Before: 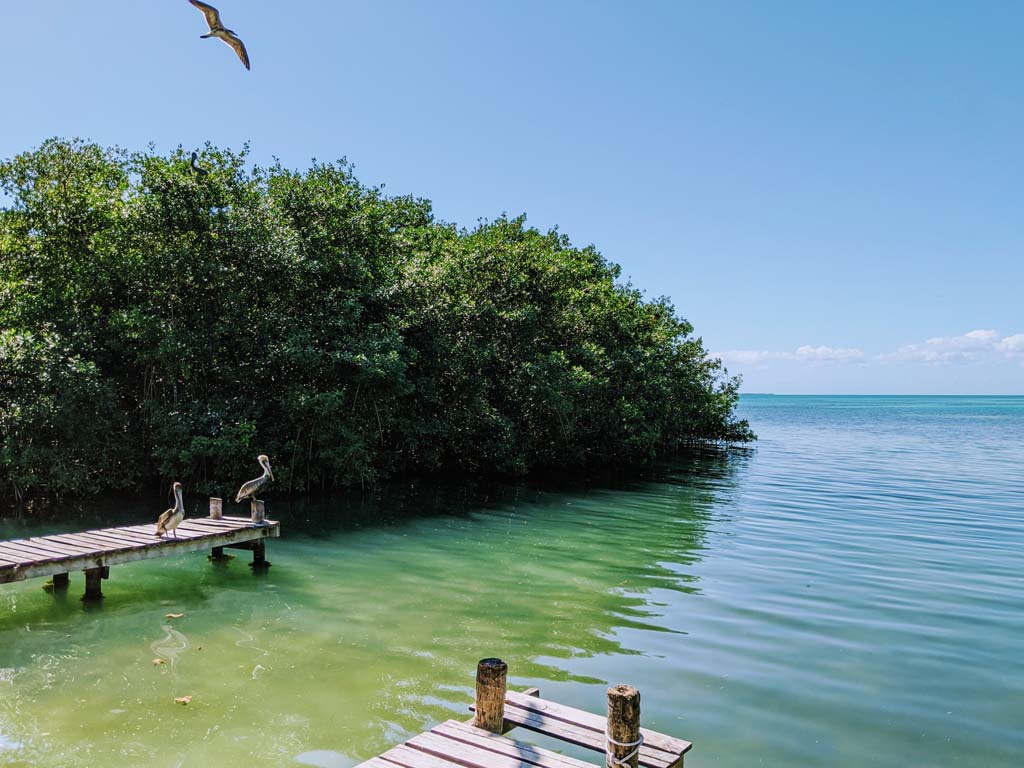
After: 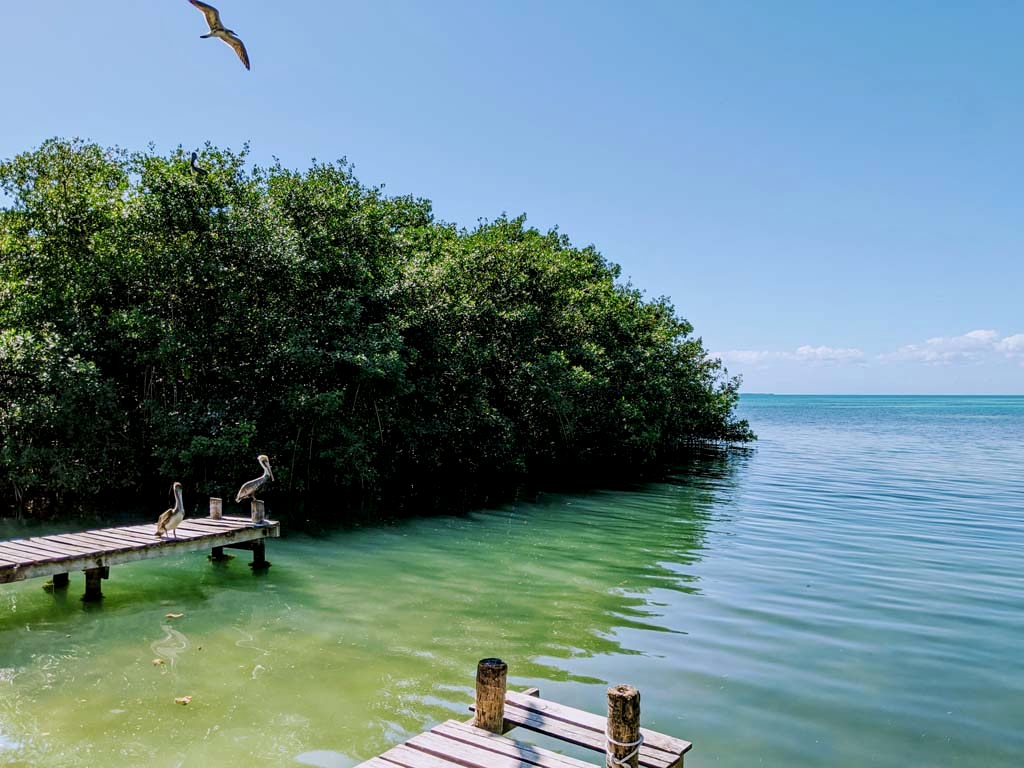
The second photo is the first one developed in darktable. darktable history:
exposure: black level correction 0.007, compensate highlight preservation false
tone equalizer: on, module defaults
